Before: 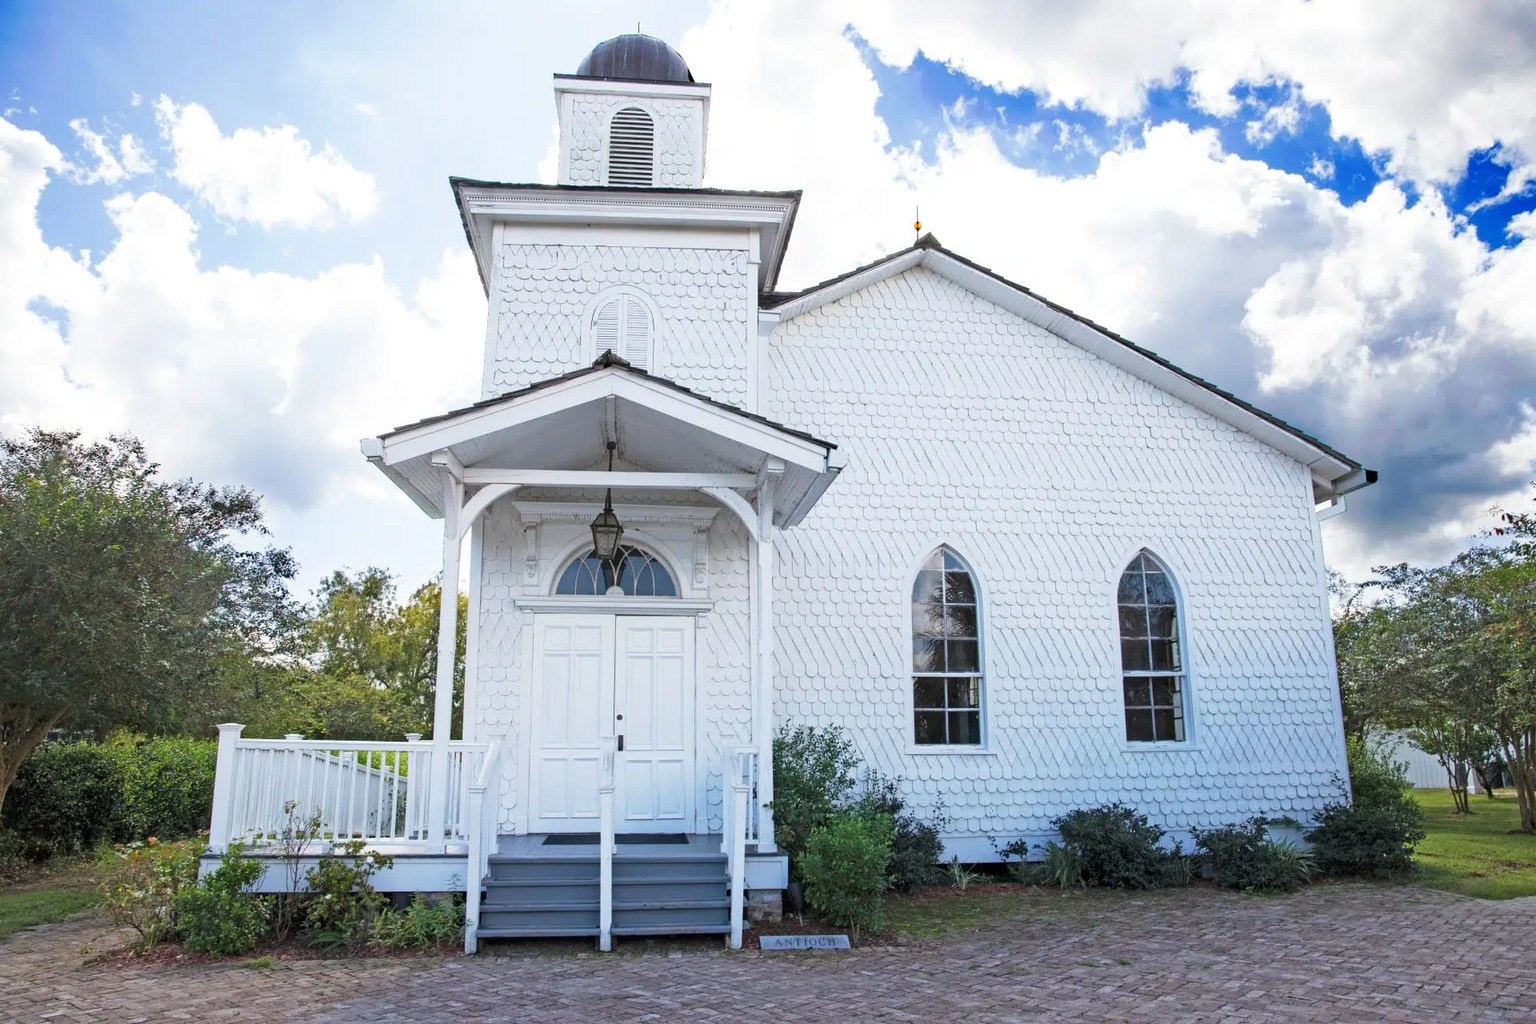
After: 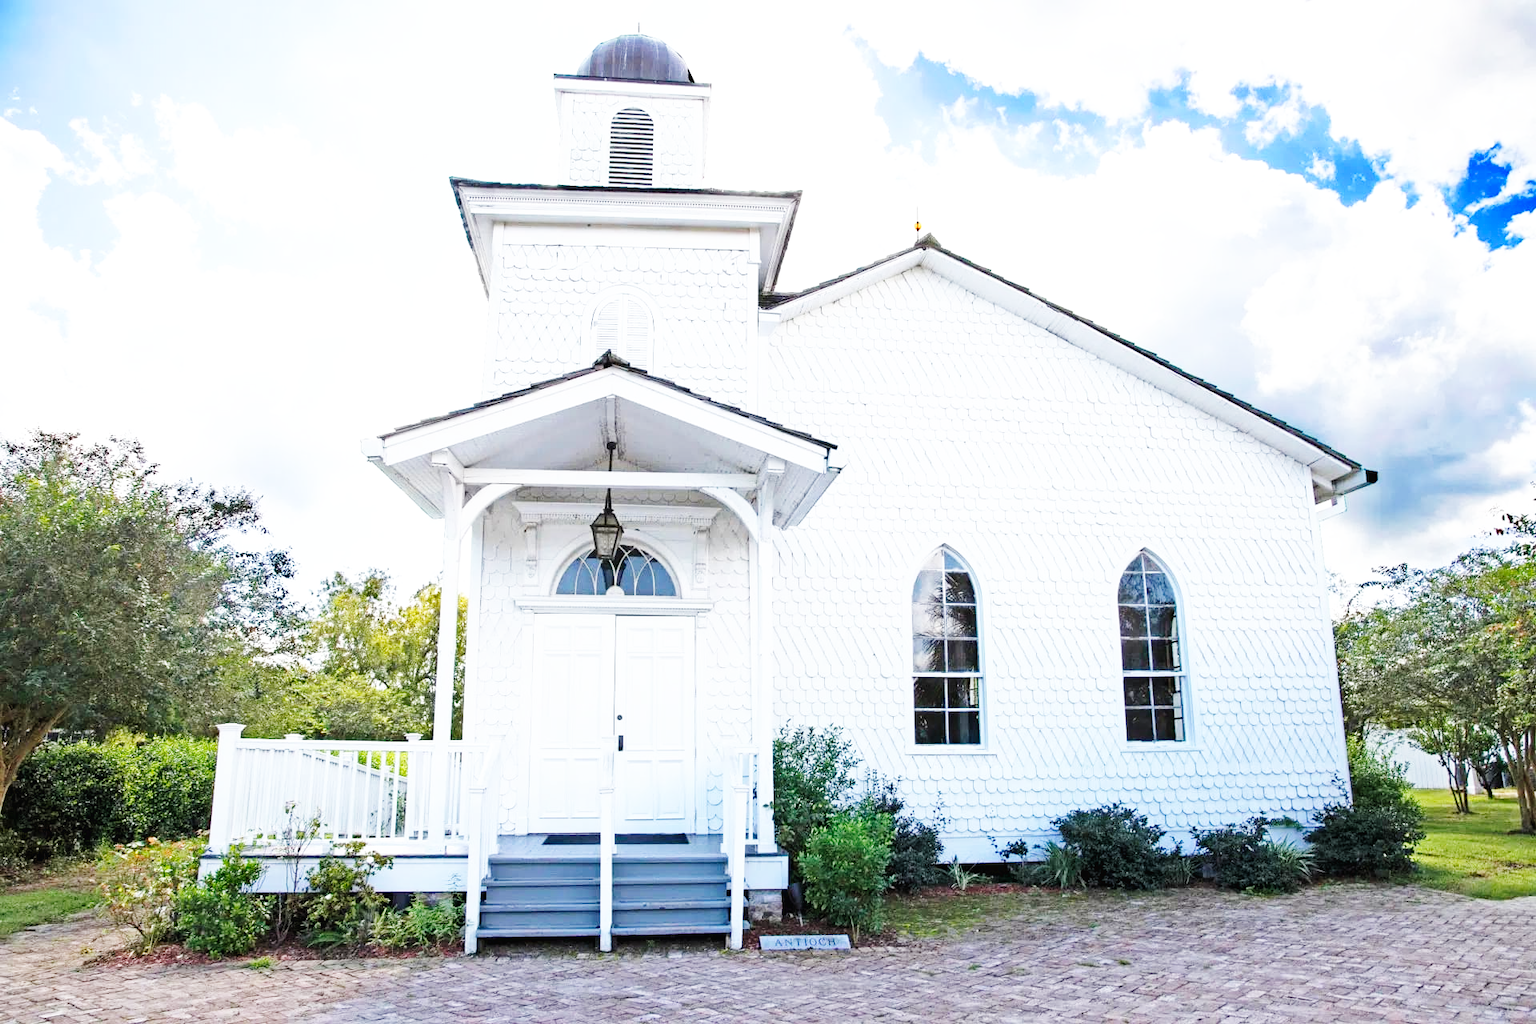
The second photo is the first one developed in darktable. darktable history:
base curve: curves: ch0 [(0, 0.003) (0.001, 0.002) (0.006, 0.004) (0.02, 0.022) (0.048, 0.086) (0.094, 0.234) (0.162, 0.431) (0.258, 0.629) (0.385, 0.8) (0.548, 0.918) (0.751, 0.988) (1, 1)], preserve colors none
rotate and perspective: automatic cropping original format, crop left 0, crop top 0
